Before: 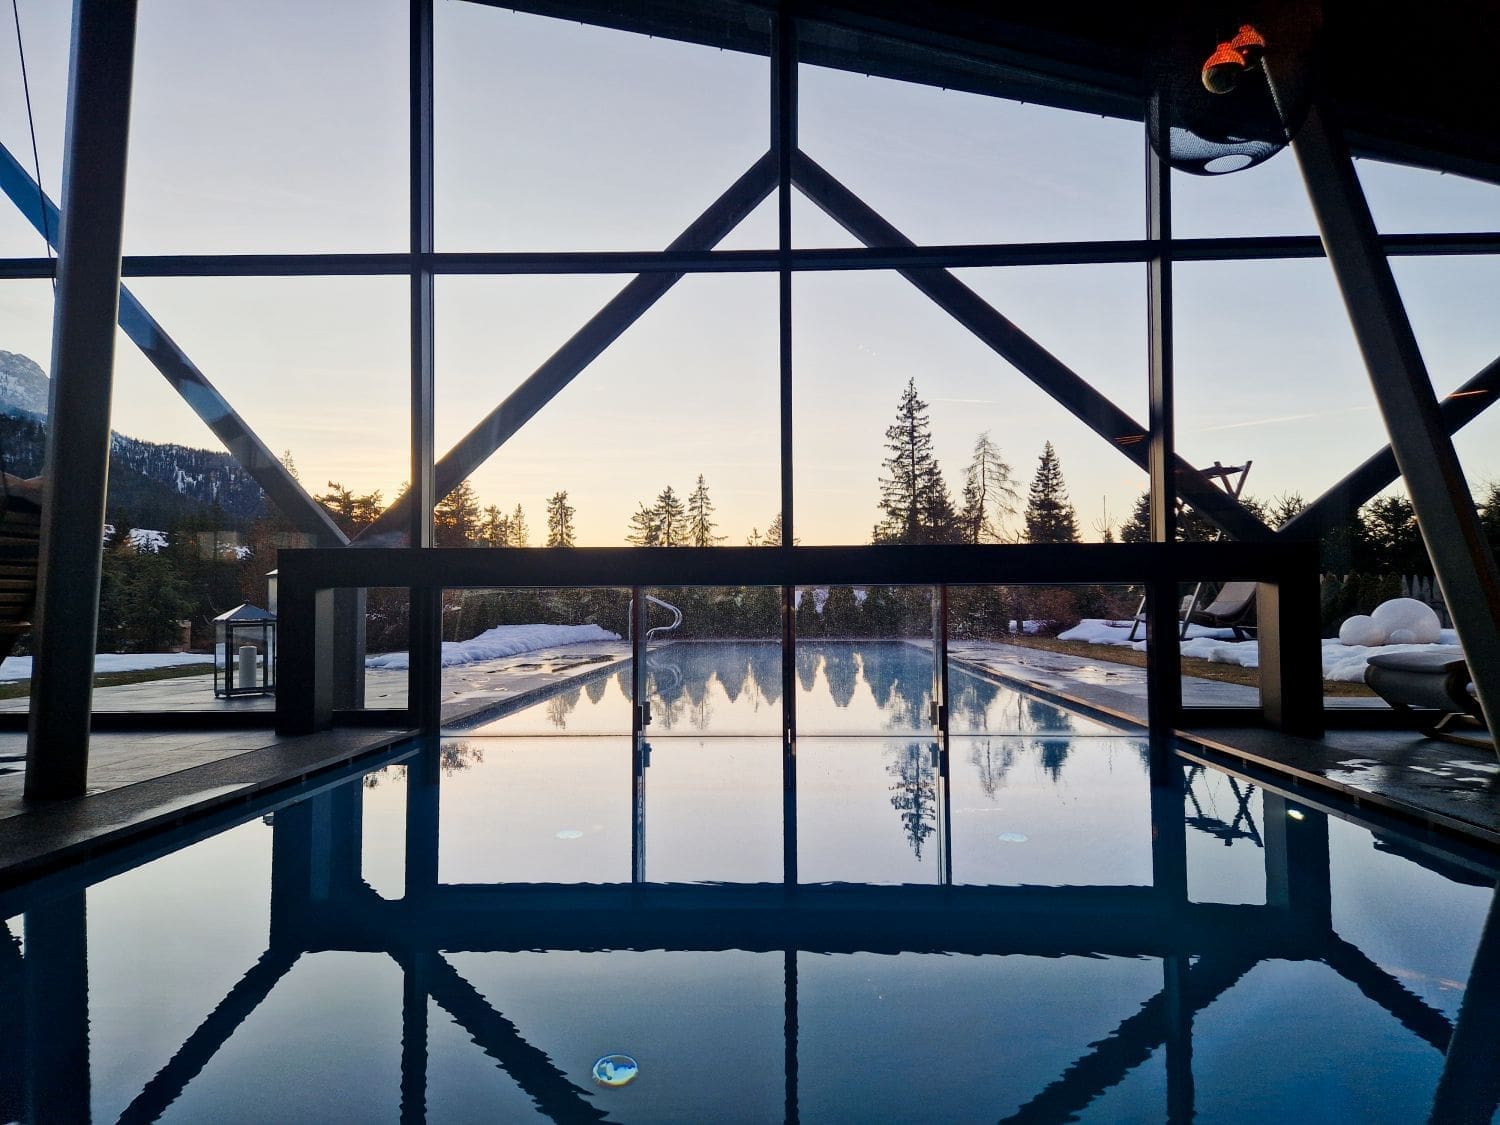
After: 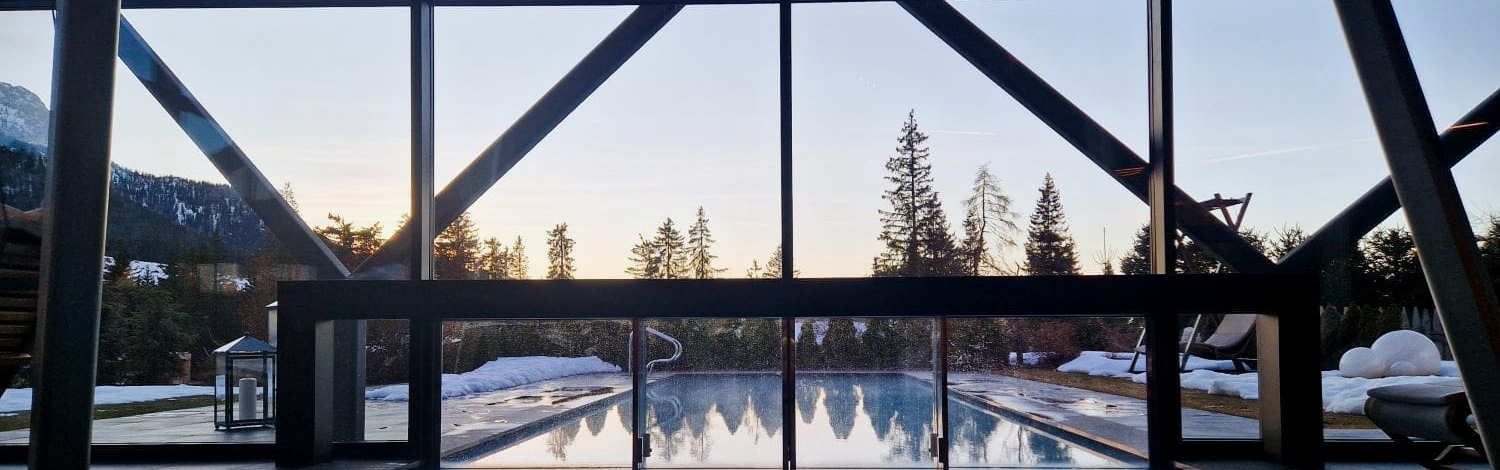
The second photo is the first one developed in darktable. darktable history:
vignetting: fall-off start 98.29%, fall-off radius 100%, brightness -1, saturation 0.5, width/height ratio 1.428
crop and rotate: top 23.84%, bottom 34.294%
color correction: highlights a* -0.772, highlights b* -8.92
